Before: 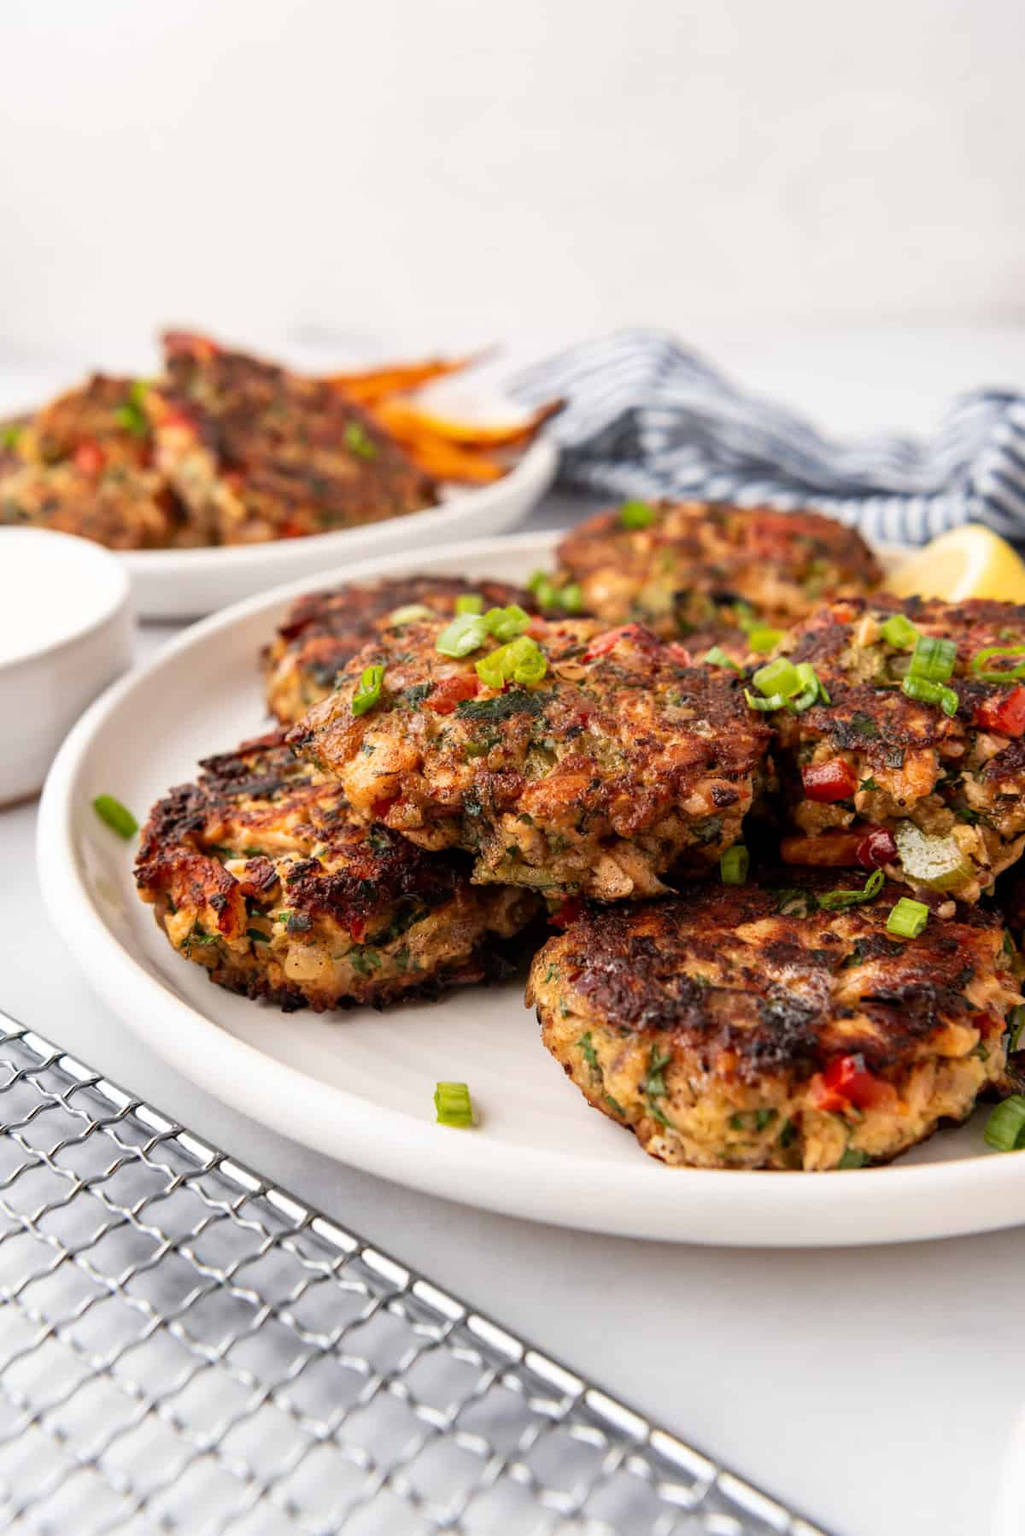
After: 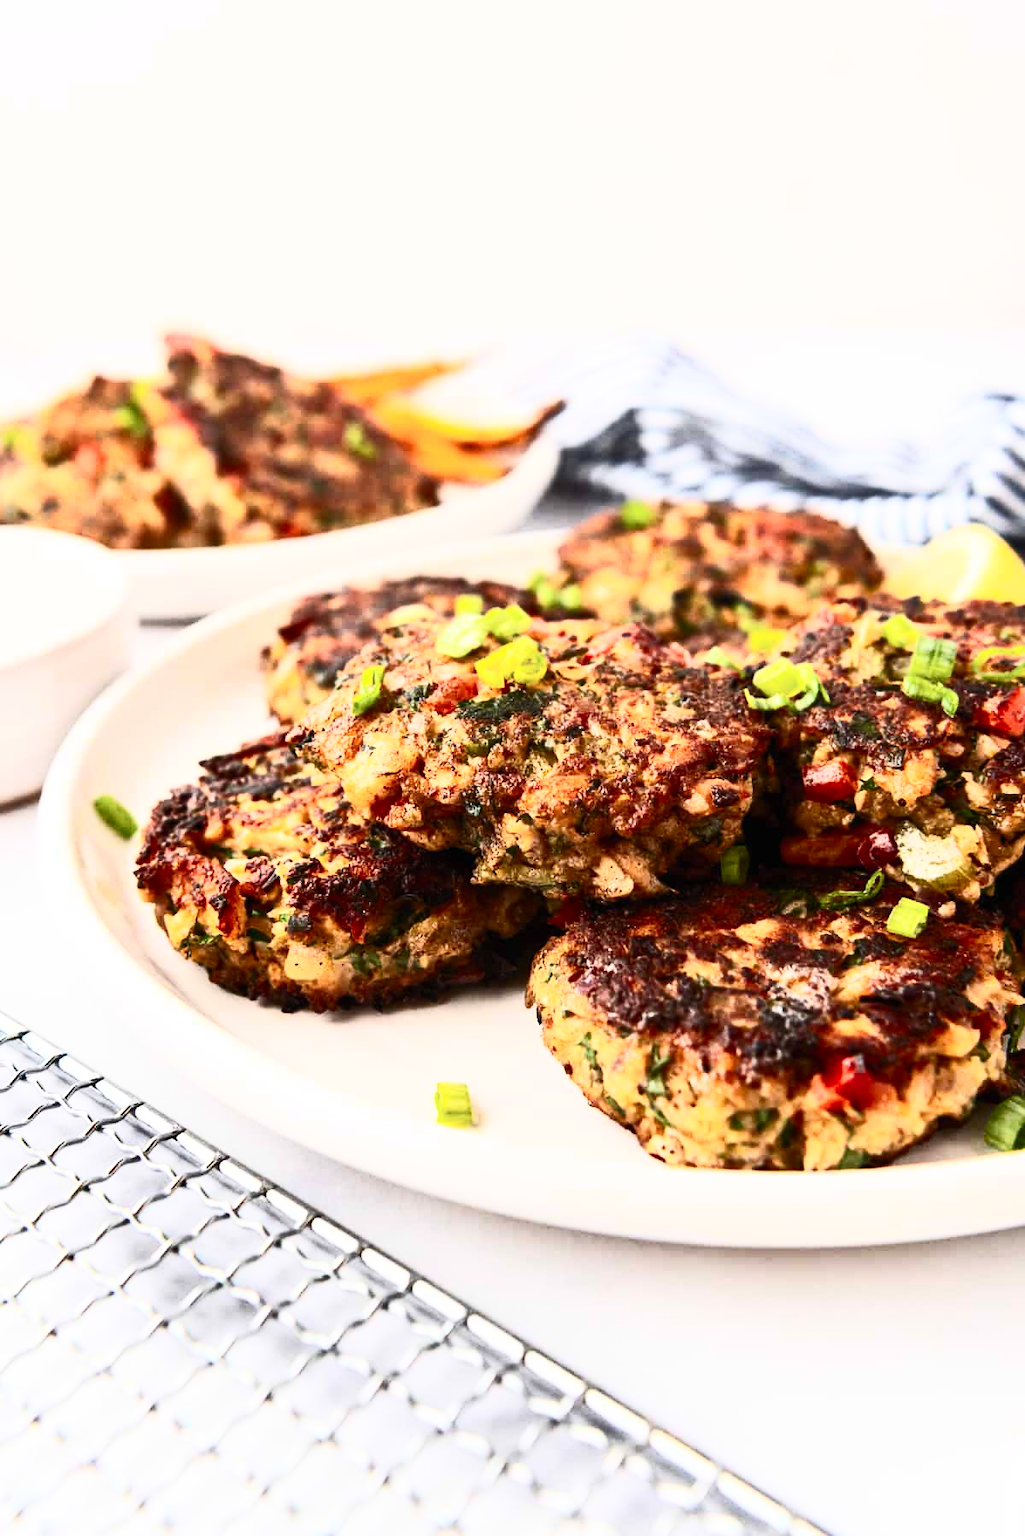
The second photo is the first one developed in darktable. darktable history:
tone equalizer: on, module defaults
contrast brightness saturation: contrast 0.631, brightness 0.342, saturation 0.141
